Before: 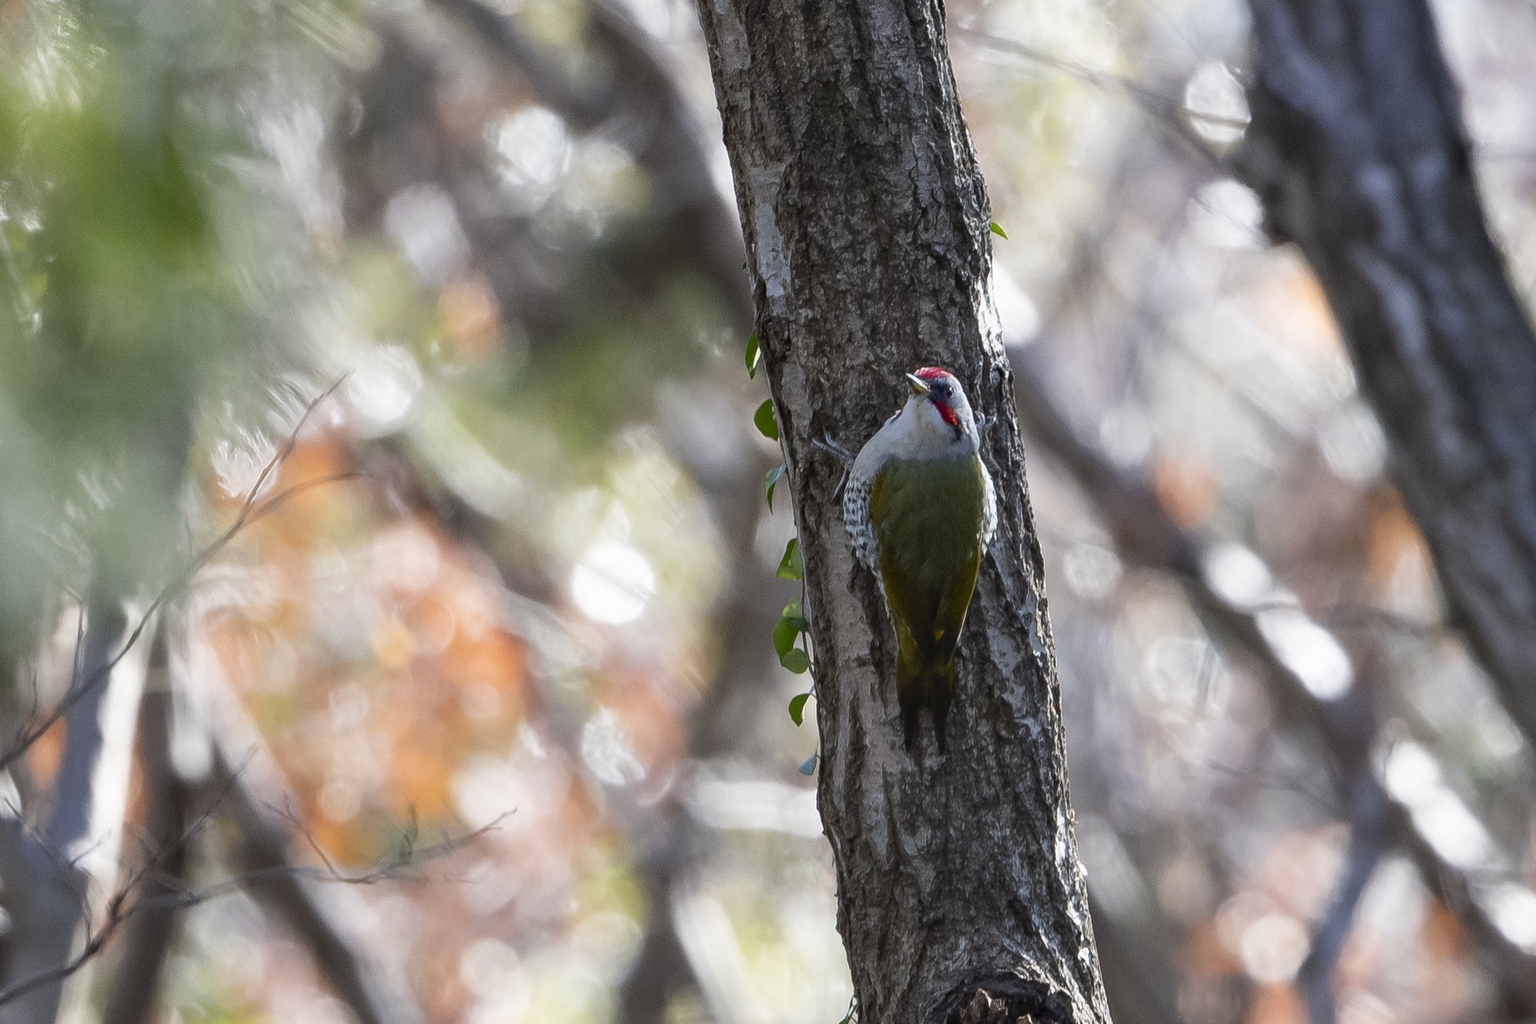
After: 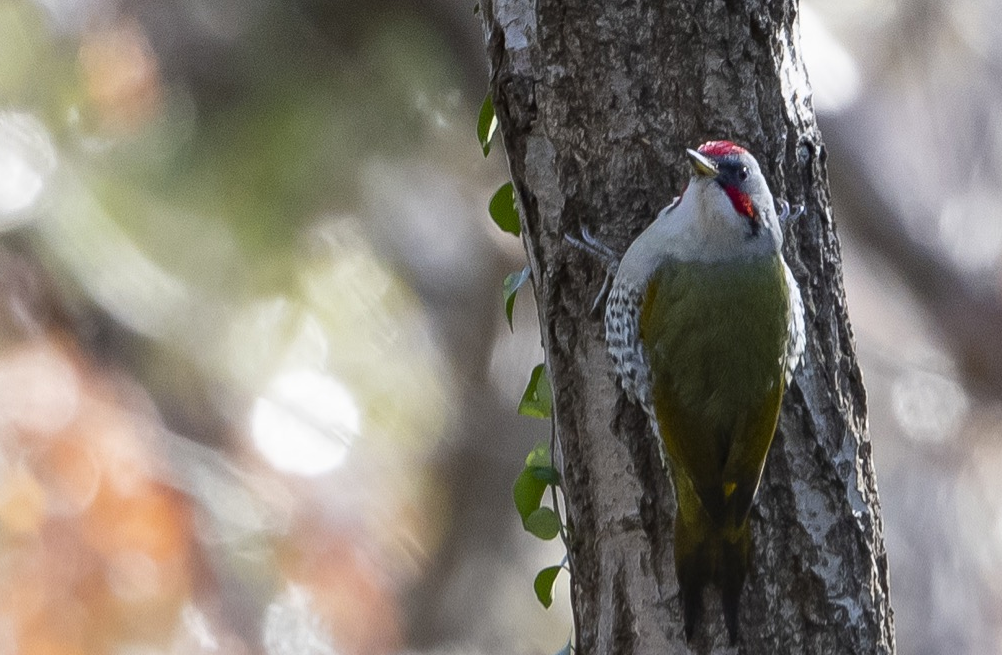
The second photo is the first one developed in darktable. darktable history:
crop: left 24.658%, top 25.307%, right 25.201%, bottom 25.539%
